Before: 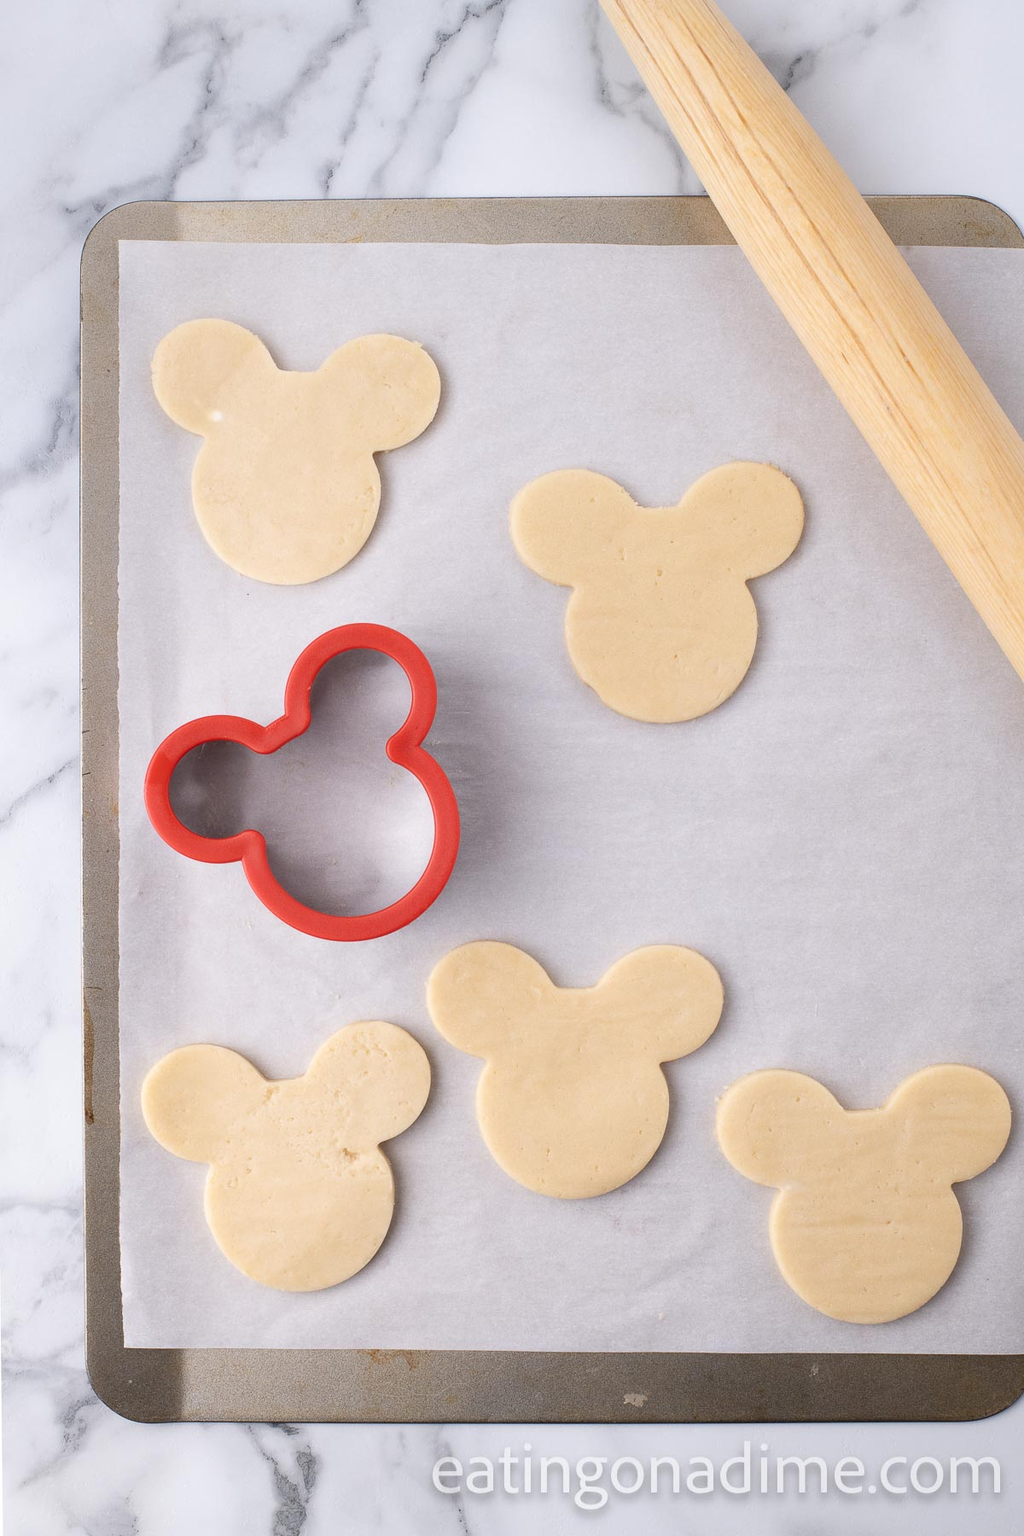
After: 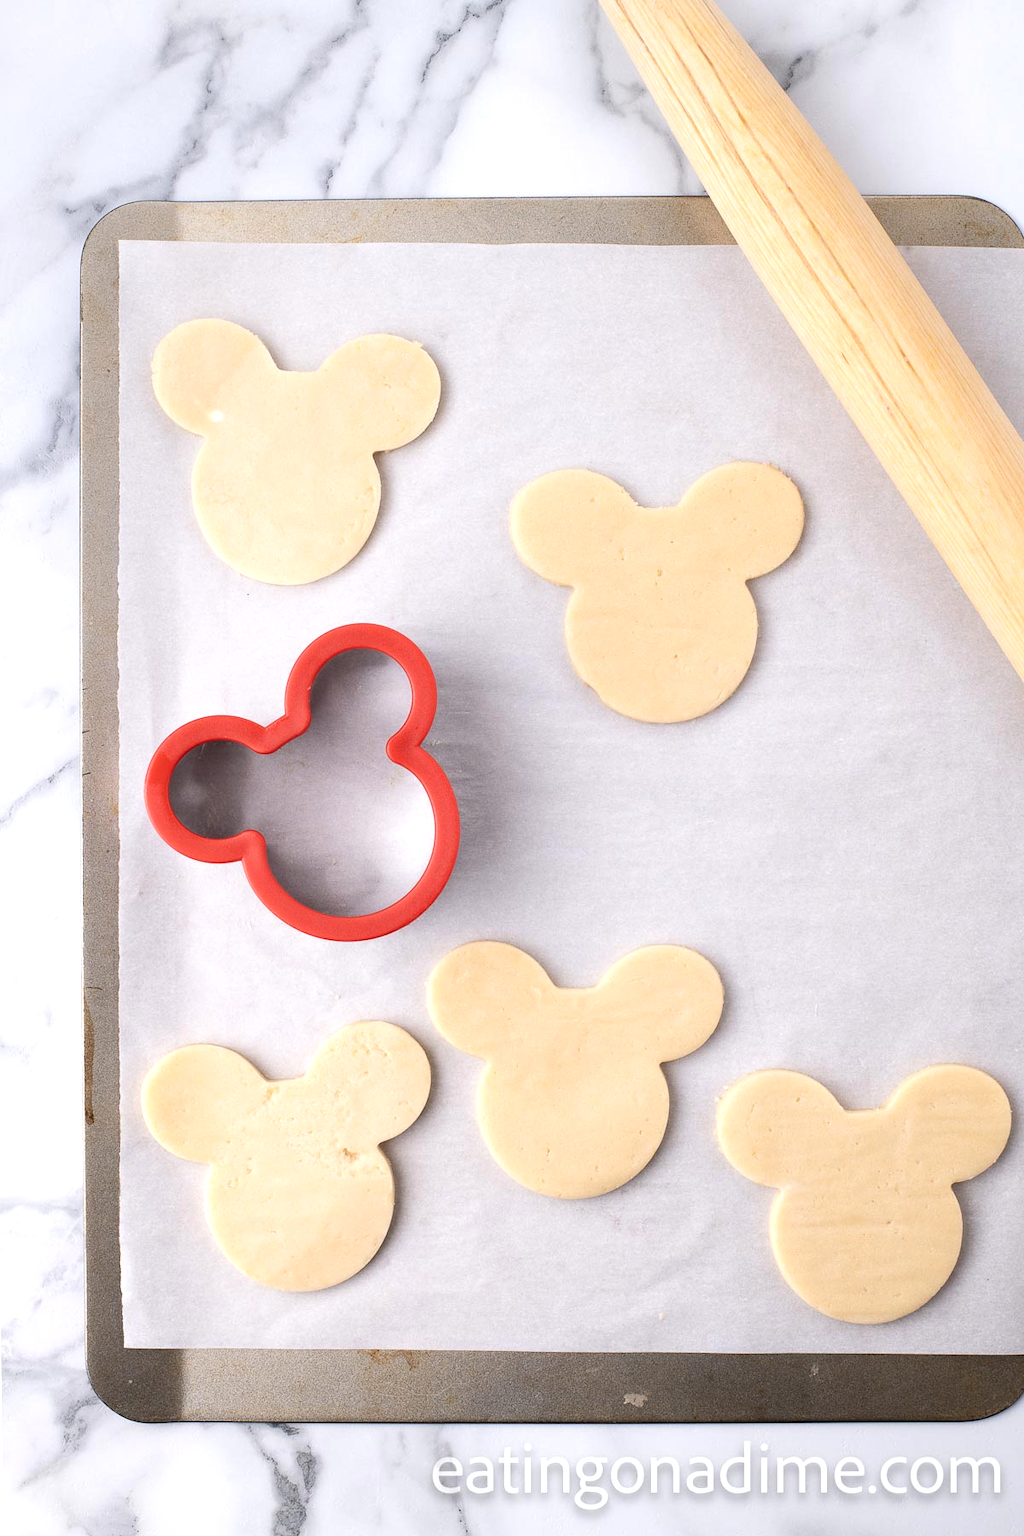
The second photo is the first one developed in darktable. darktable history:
exposure: compensate highlight preservation false
tone equalizer: -8 EV -0.428 EV, -7 EV -0.395 EV, -6 EV -0.348 EV, -5 EV -0.184 EV, -3 EV 0.239 EV, -2 EV 0.351 EV, -1 EV 0.379 EV, +0 EV 0.402 EV, edges refinement/feathering 500, mask exposure compensation -1.57 EV, preserve details no
